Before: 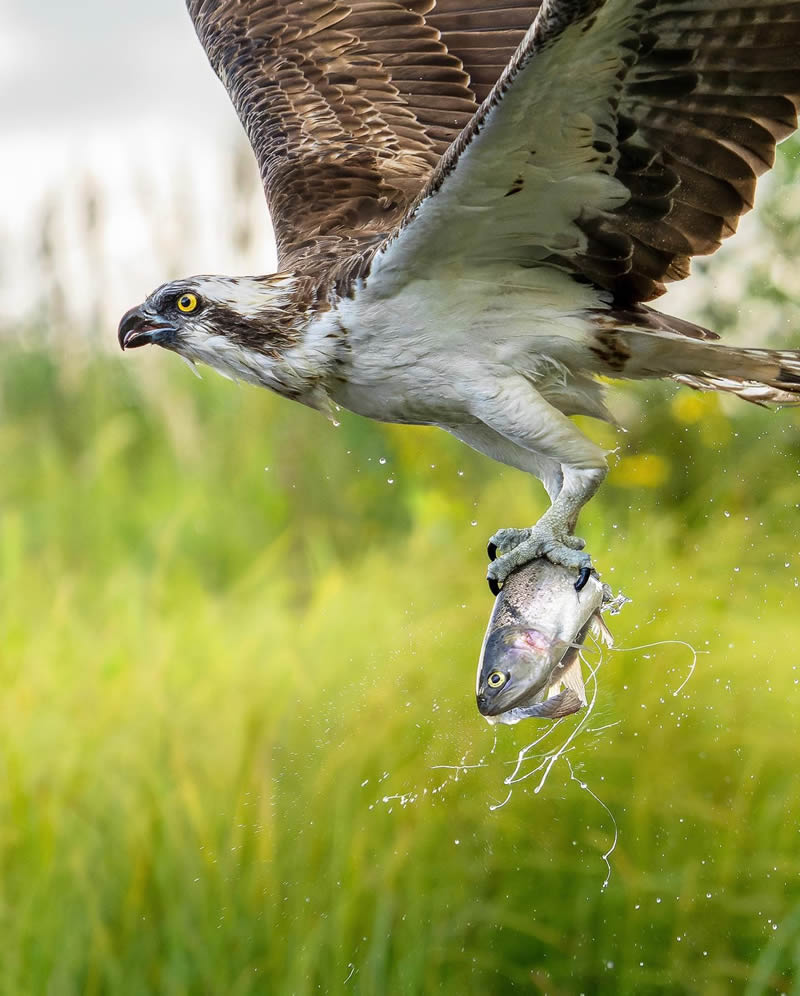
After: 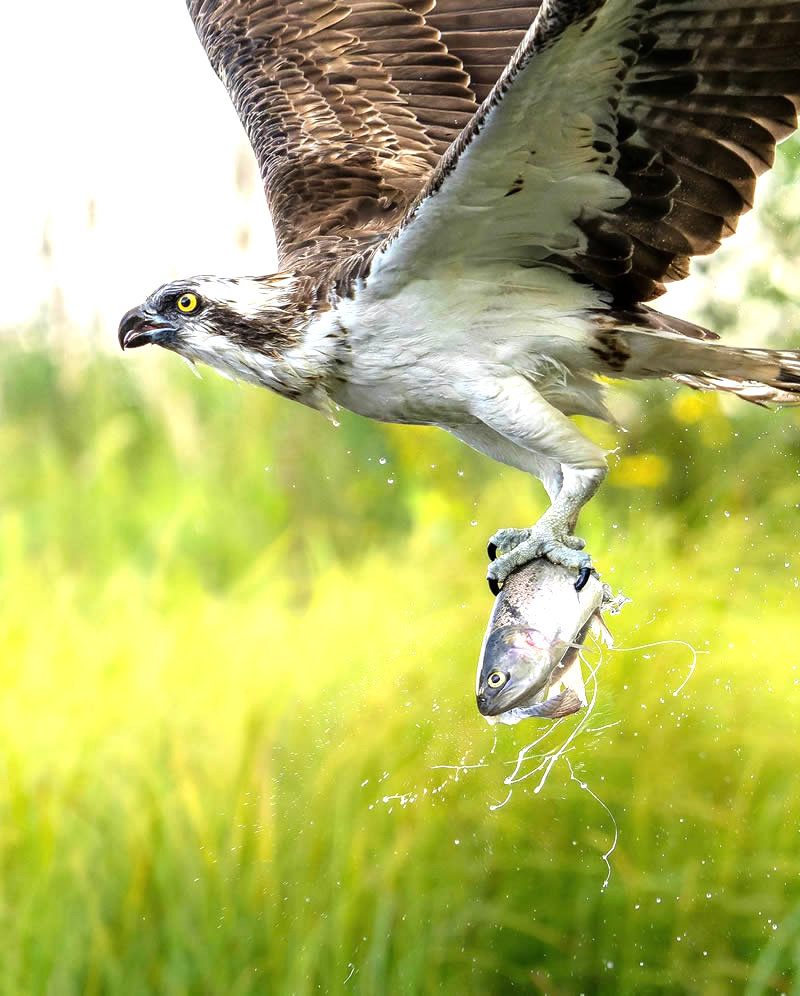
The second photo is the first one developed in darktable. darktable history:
tone equalizer: -8 EV -0.789 EV, -7 EV -0.724 EV, -6 EV -0.628 EV, -5 EV -0.362 EV, -3 EV 0.381 EV, -2 EV 0.6 EV, -1 EV 0.697 EV, +0 EV 0.758 EV
